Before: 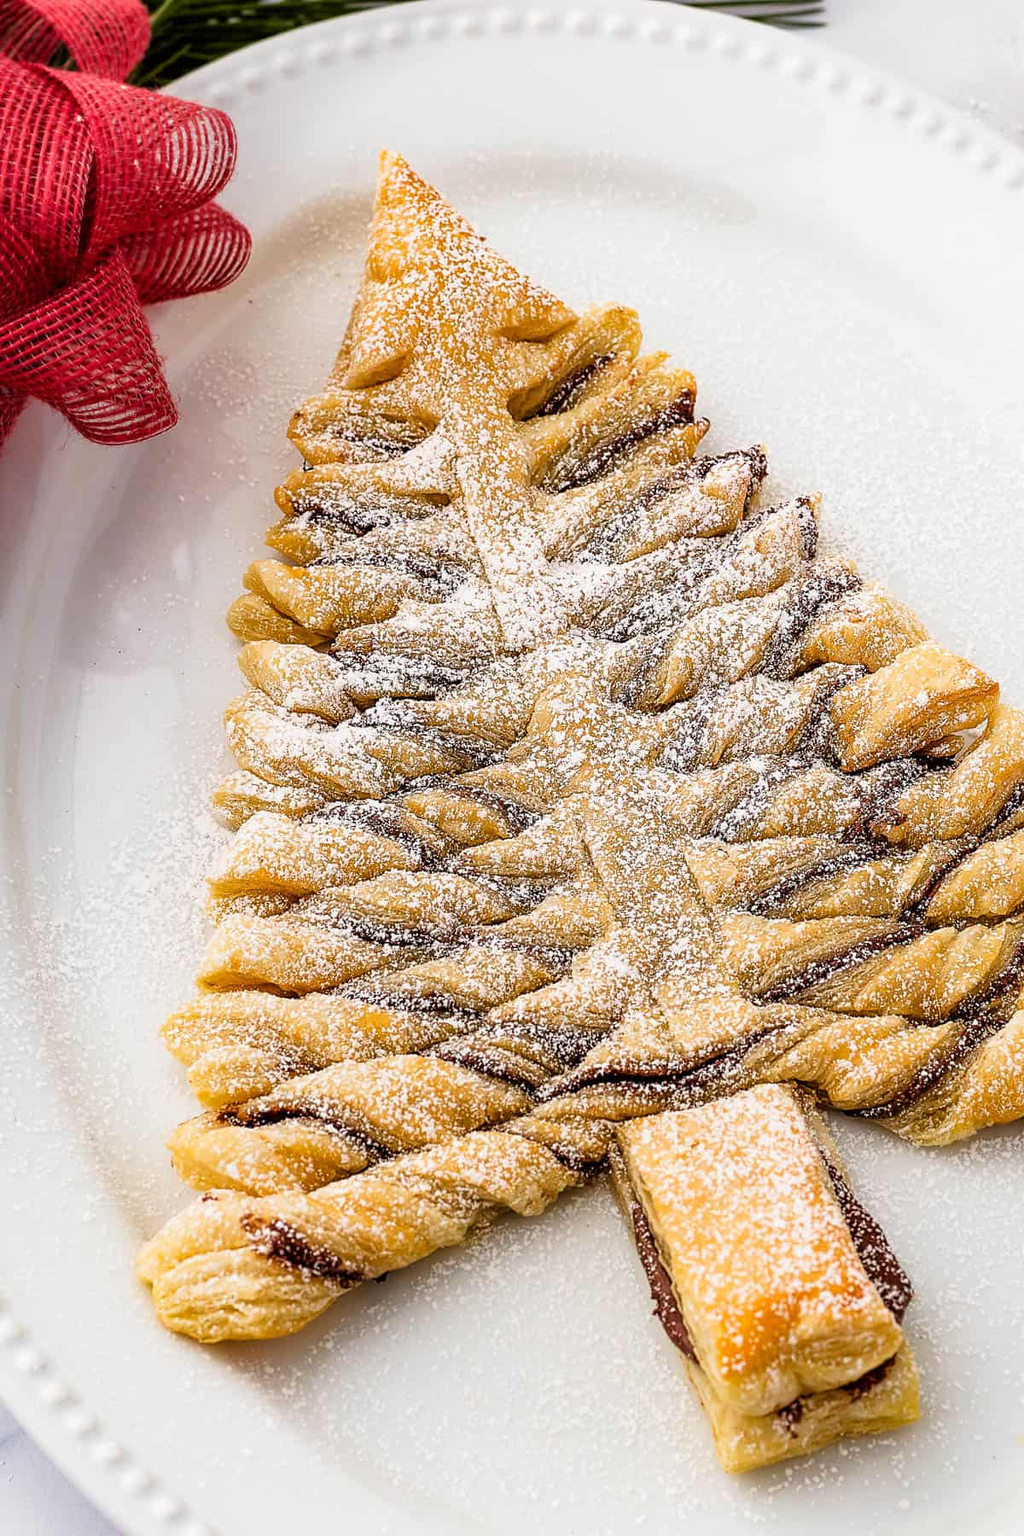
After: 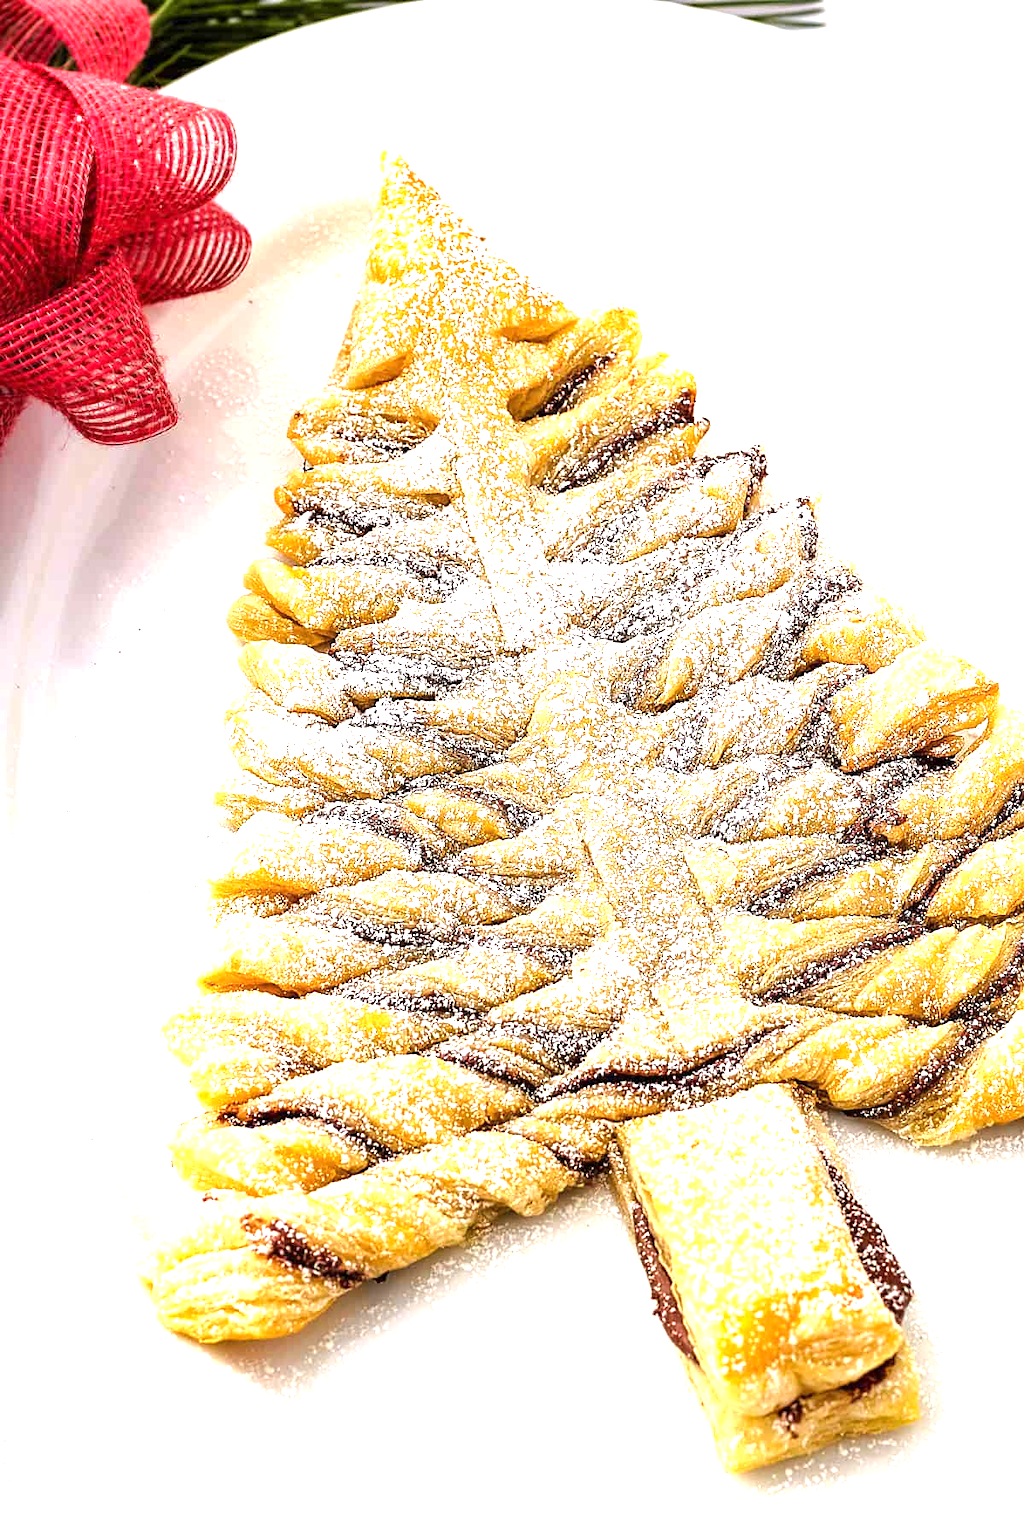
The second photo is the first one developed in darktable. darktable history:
exposure: exposure 1.207 EV, compensate exposure bias true, compensate highlight preservation false
tone equalizer: edges refinement/feathering 500, mask exposure compensation -1.57 EV, preserve details no
